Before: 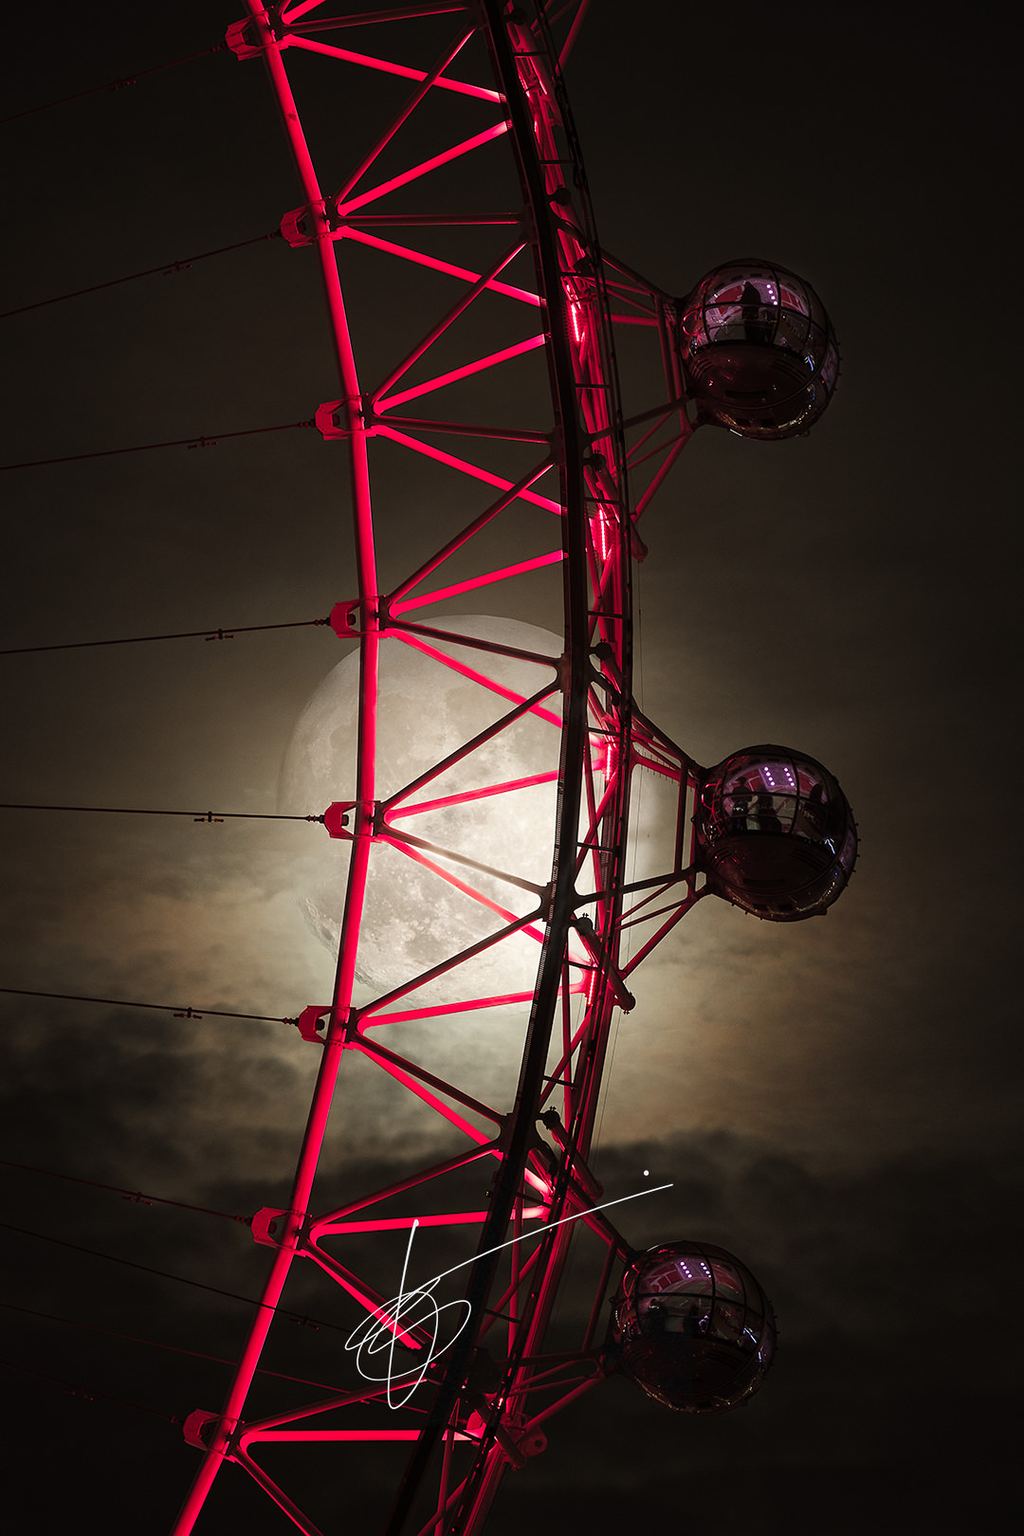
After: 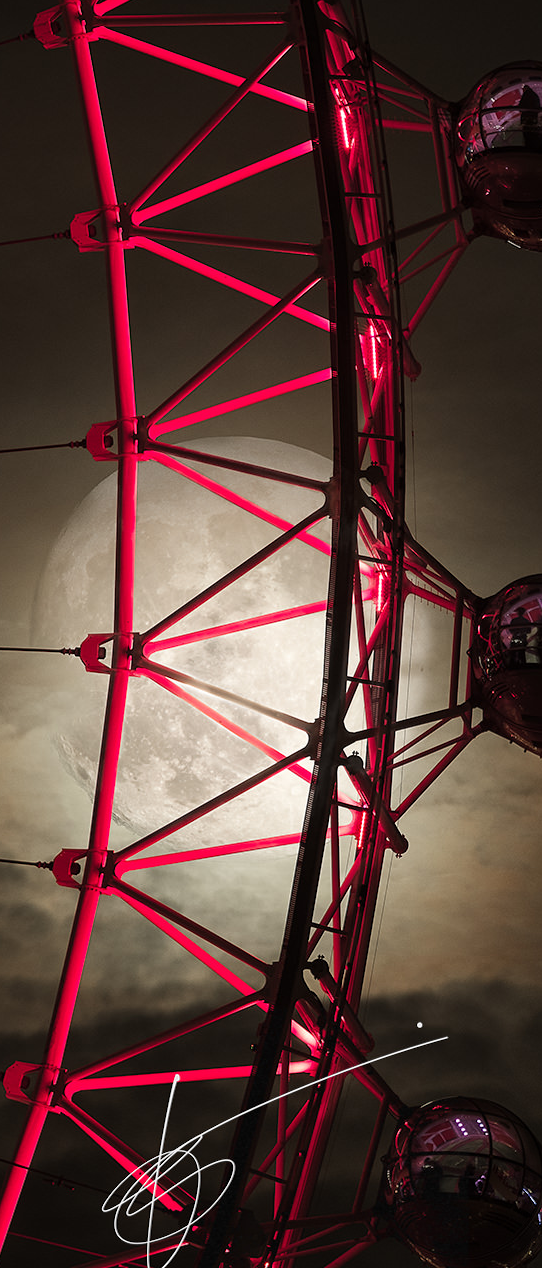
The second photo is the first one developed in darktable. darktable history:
crop and rotate: angle 0.017°, left 24.255%, top 13.109%, right 25.503%, bottom 8.563%
